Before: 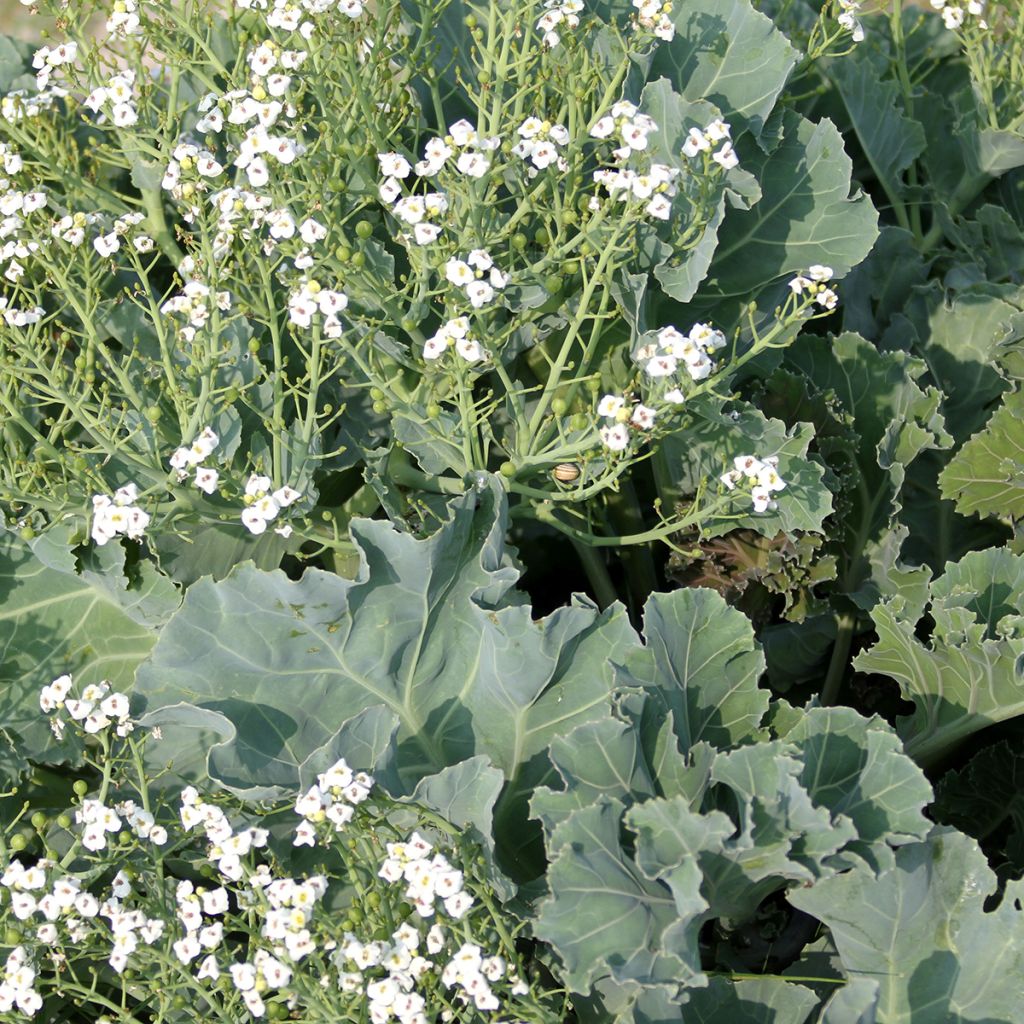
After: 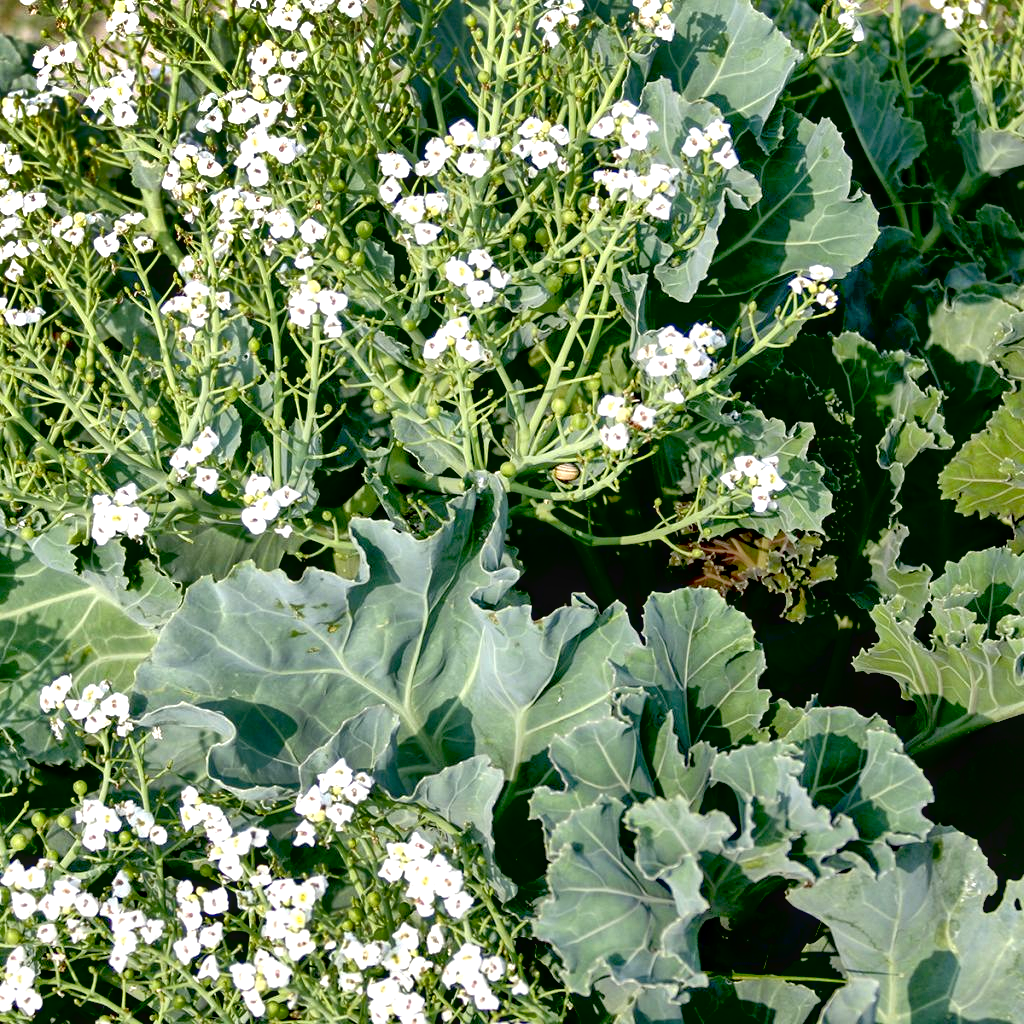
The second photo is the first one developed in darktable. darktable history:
shadows and highlights: shadows 20.95, highlights -81.81, soften with gaussian
local contrast: on, module defaults
exposure: black level correction 0.04, exposure 0.499 EV, compensate highlight preservation false
